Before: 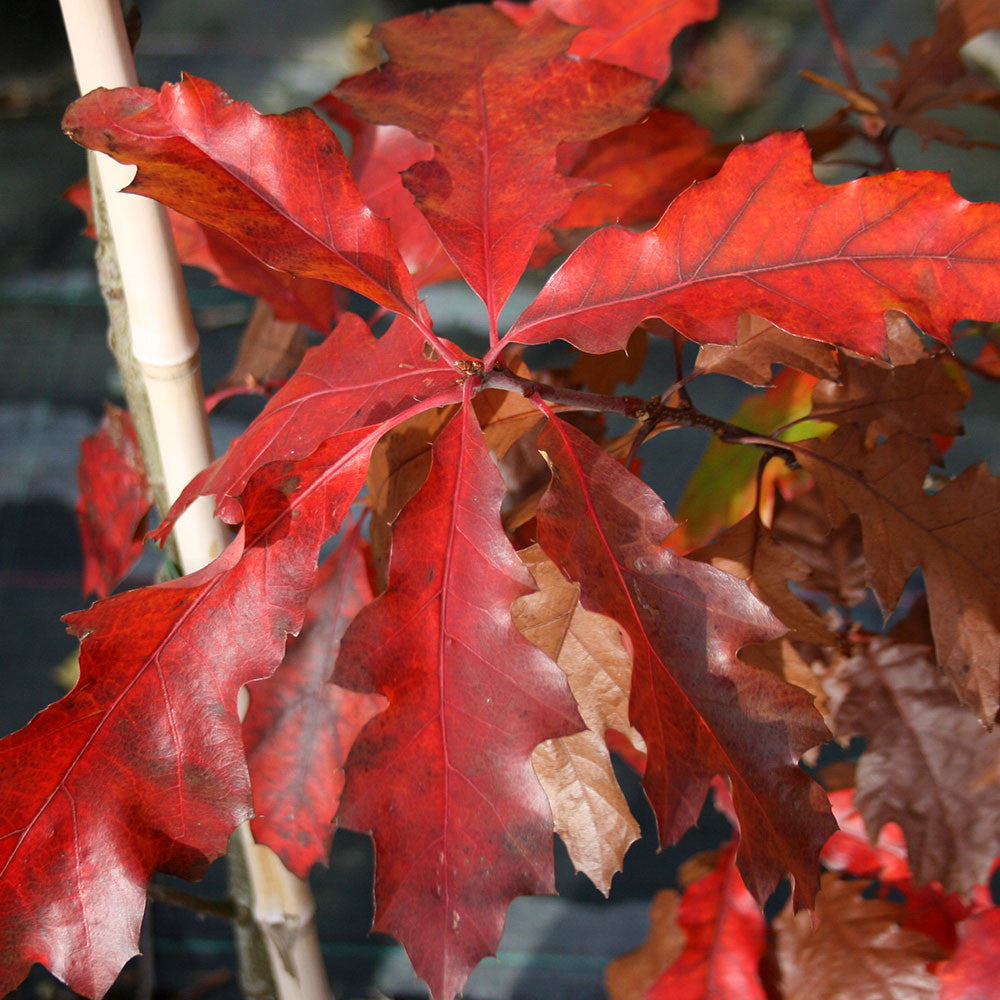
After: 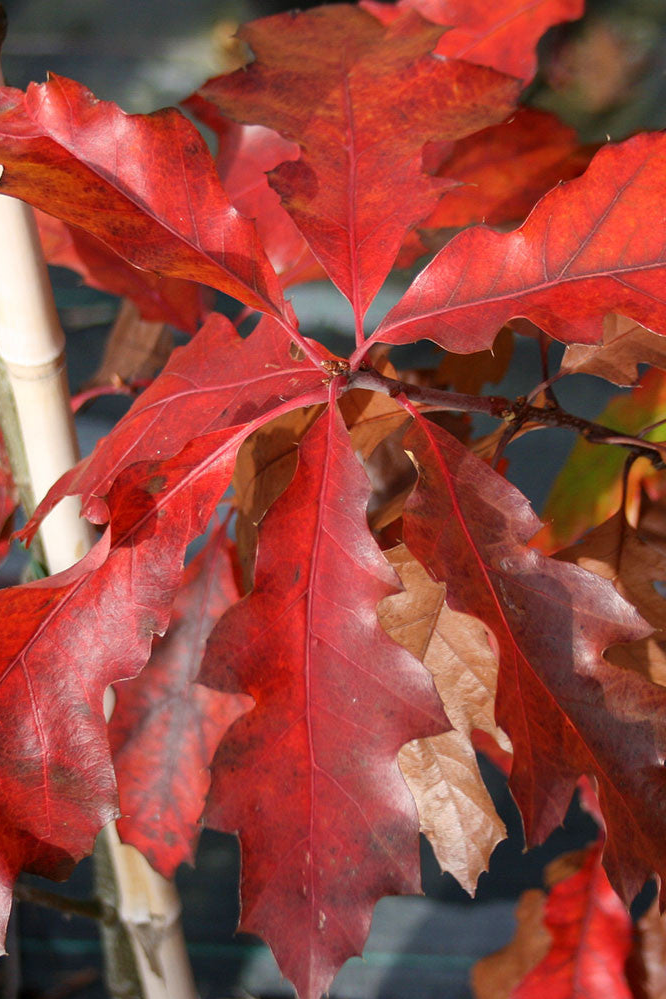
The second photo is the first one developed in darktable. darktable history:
crop and rotate: left 13.434%, right 19.882%
